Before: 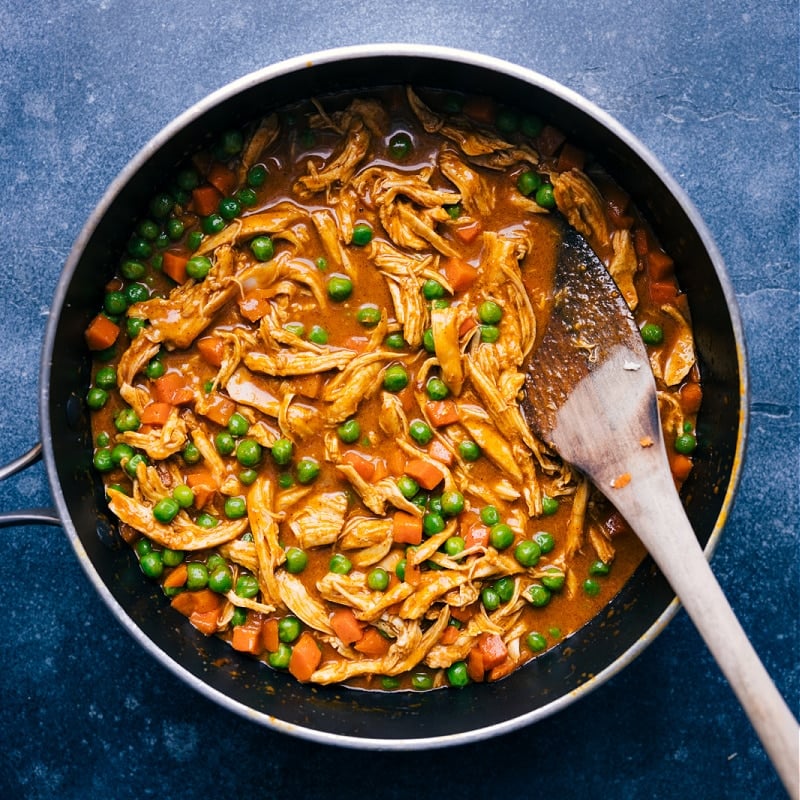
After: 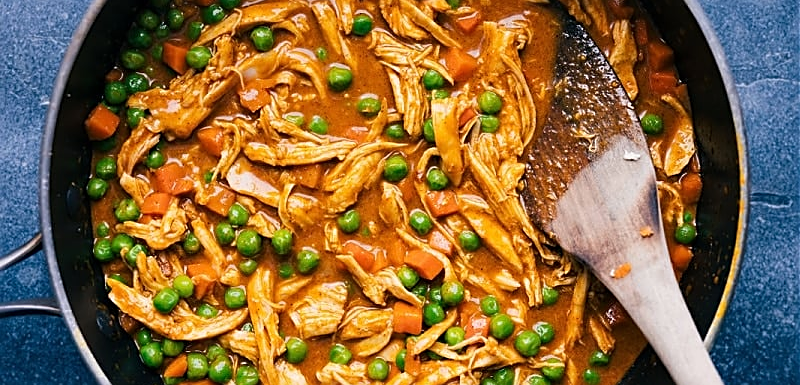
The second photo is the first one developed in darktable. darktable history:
crop and rotate: top 26.483%, bottom 25.282%
sharpen: on, module defaults
